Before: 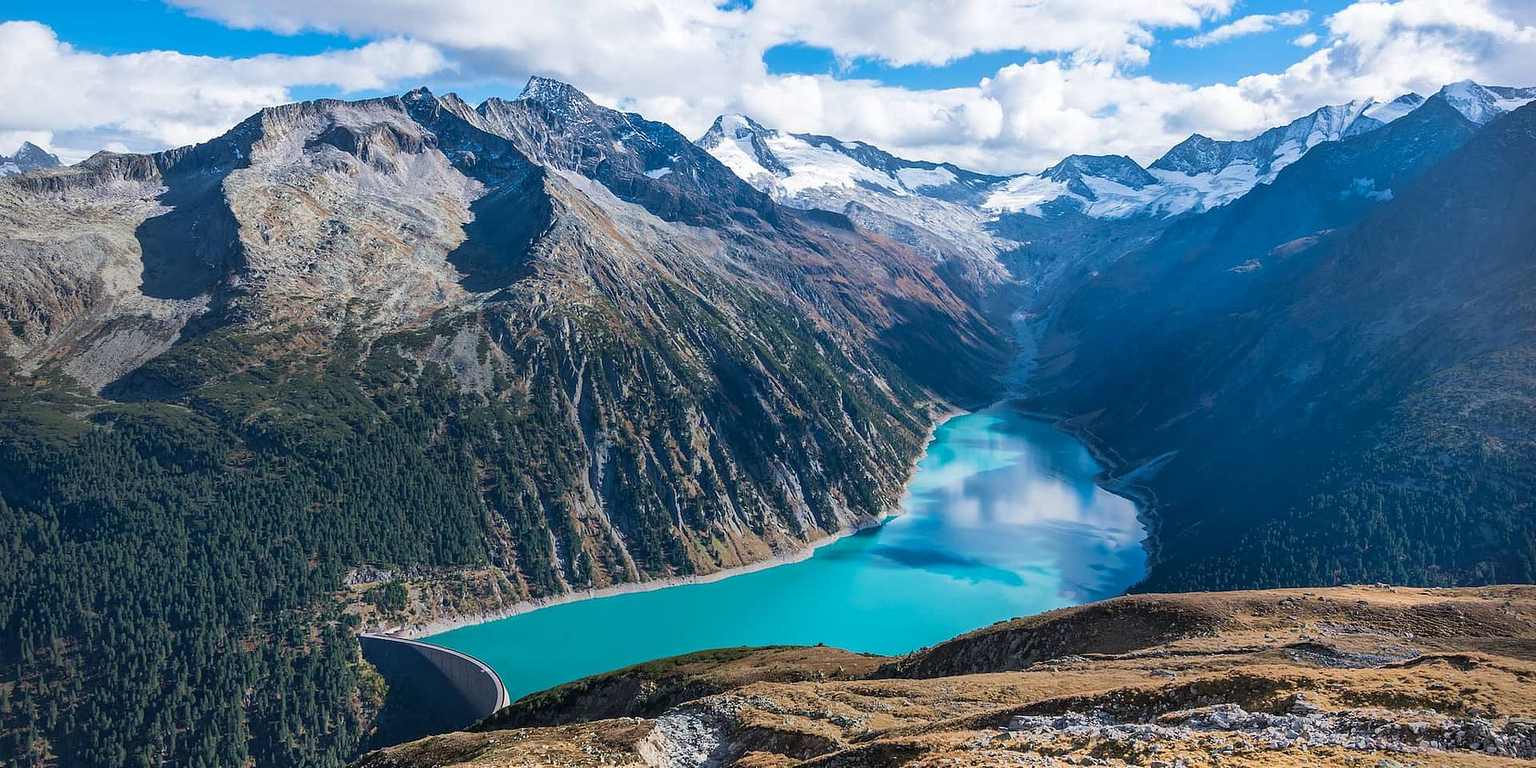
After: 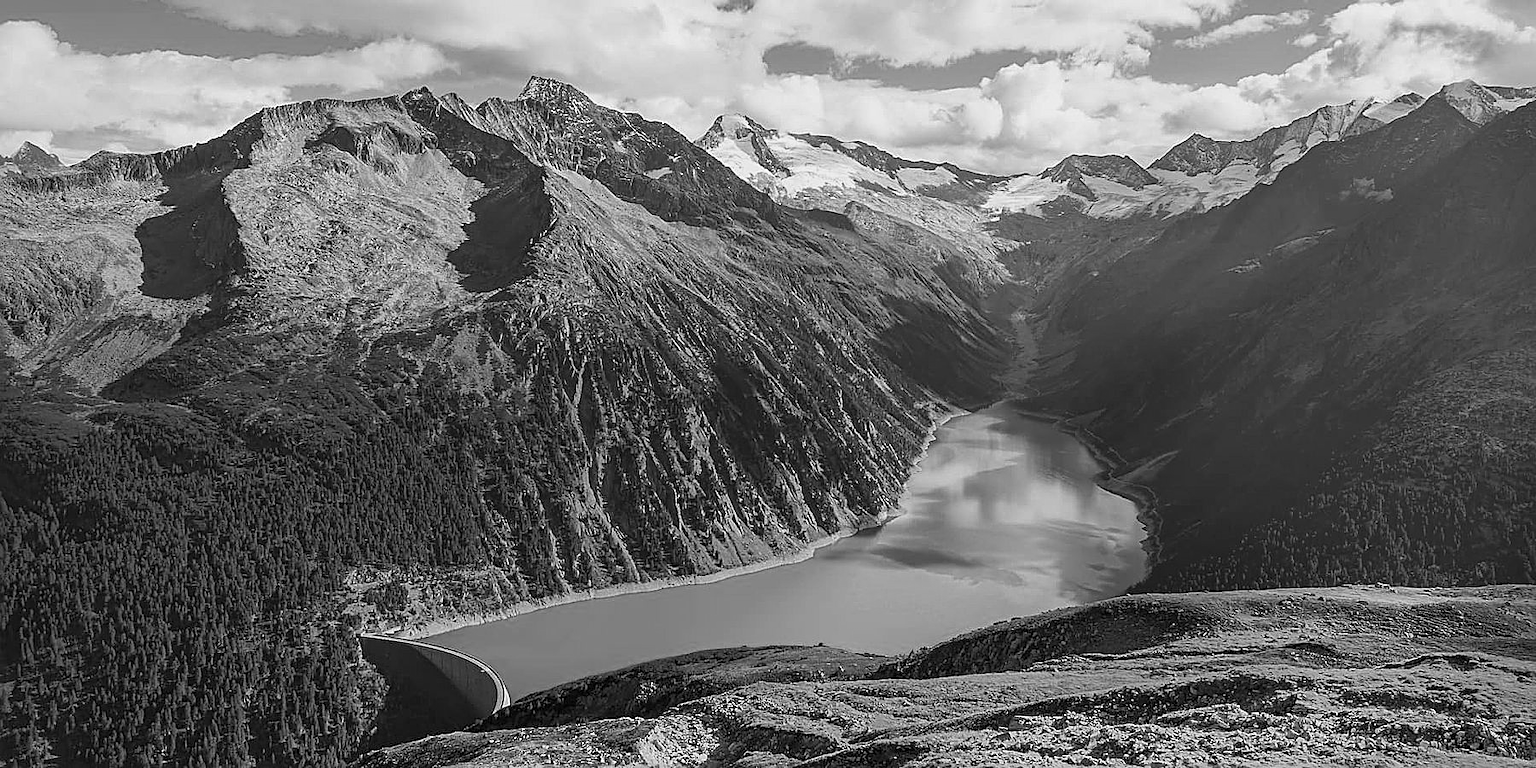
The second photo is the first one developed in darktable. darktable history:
monochrome: a -92.57, b 58.91
sharpen: amount 0.6
